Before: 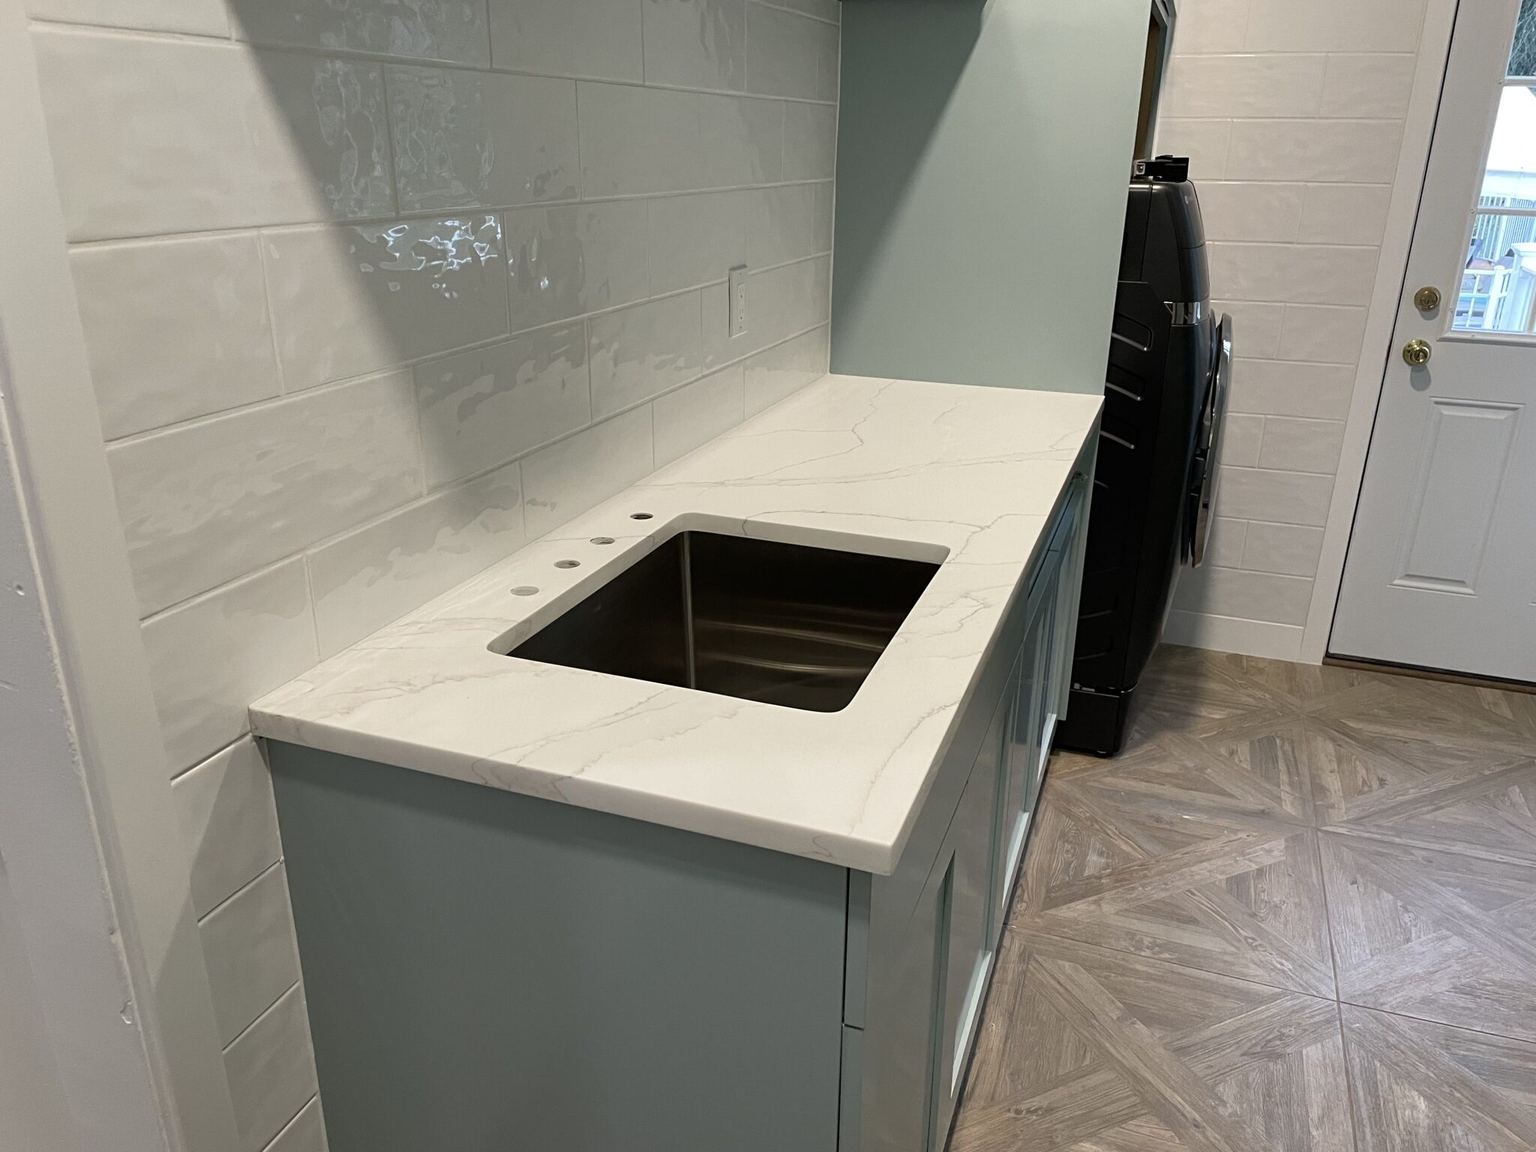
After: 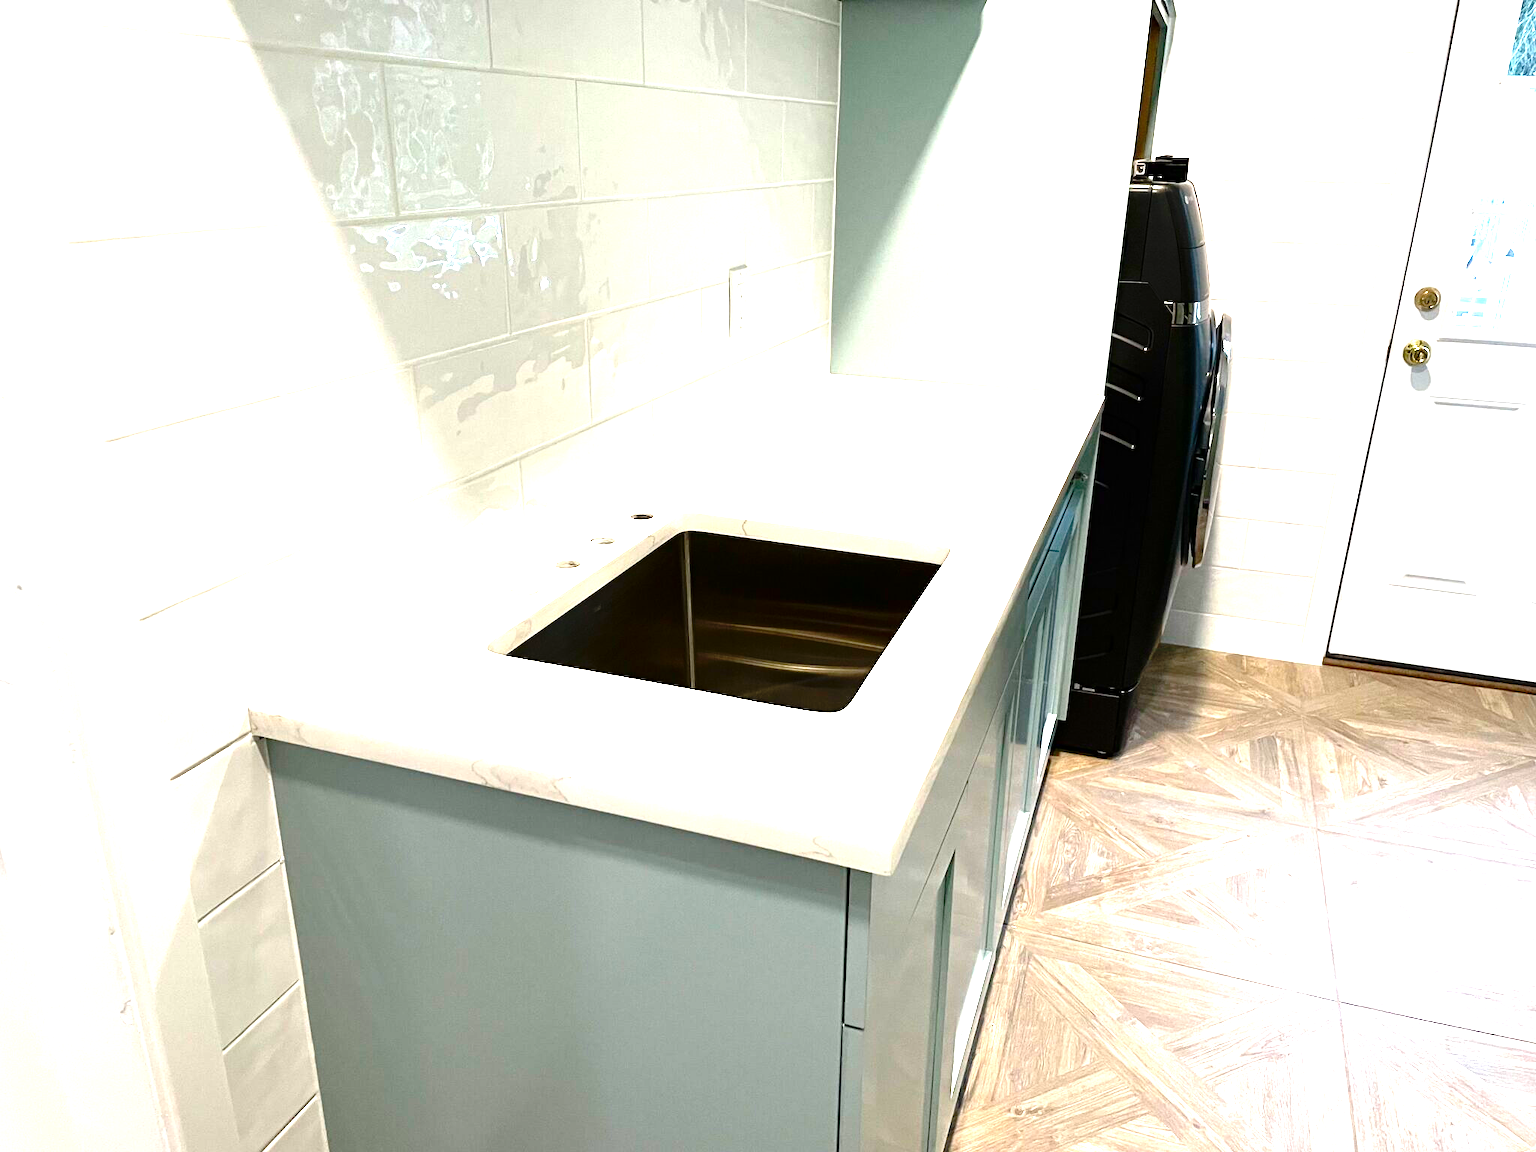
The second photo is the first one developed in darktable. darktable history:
contrast brightness saturation: contrast 0.068, brightness -0.139, saturation 0.117
exposure: exposure 2.049 EV, compensate highlight preservation false
base curve: curves: ch0 [(0, 0) (0.073, 0.04) (0.157, 0.139) (0.492, 0.492) (0.758, 0.758) (1, 1)], preserve colors none
